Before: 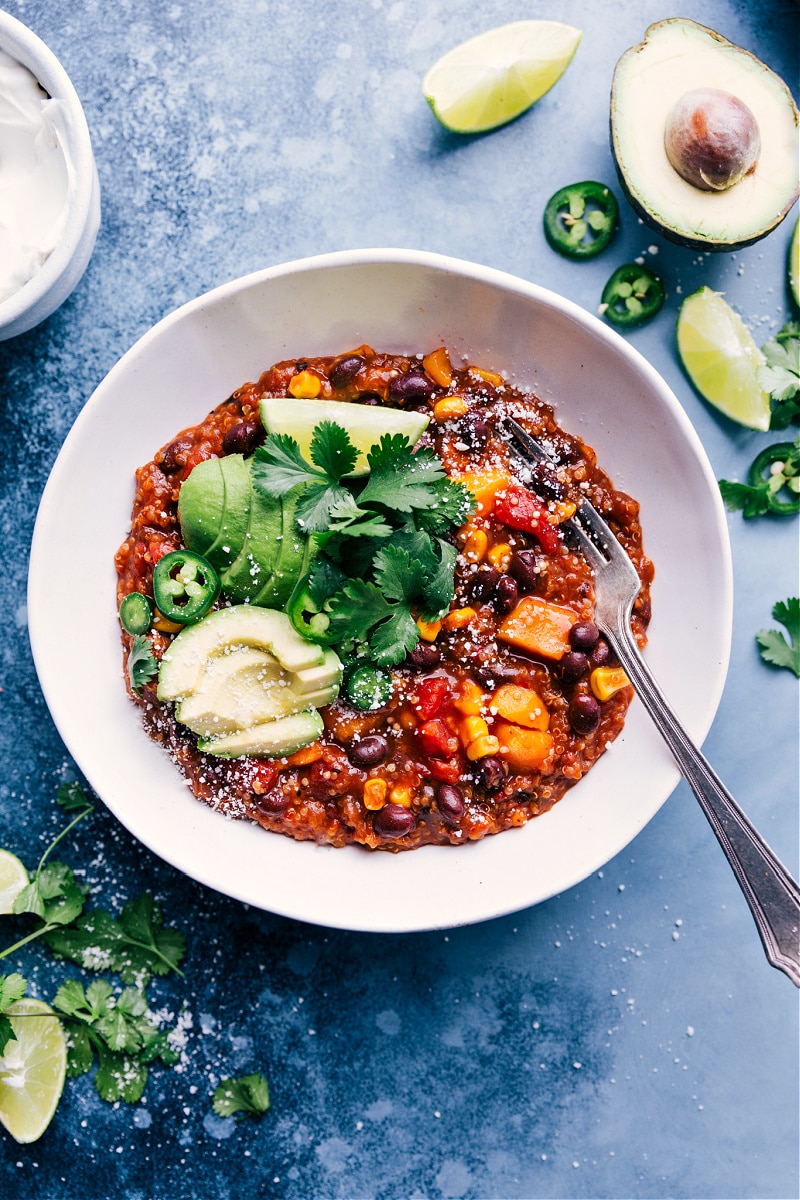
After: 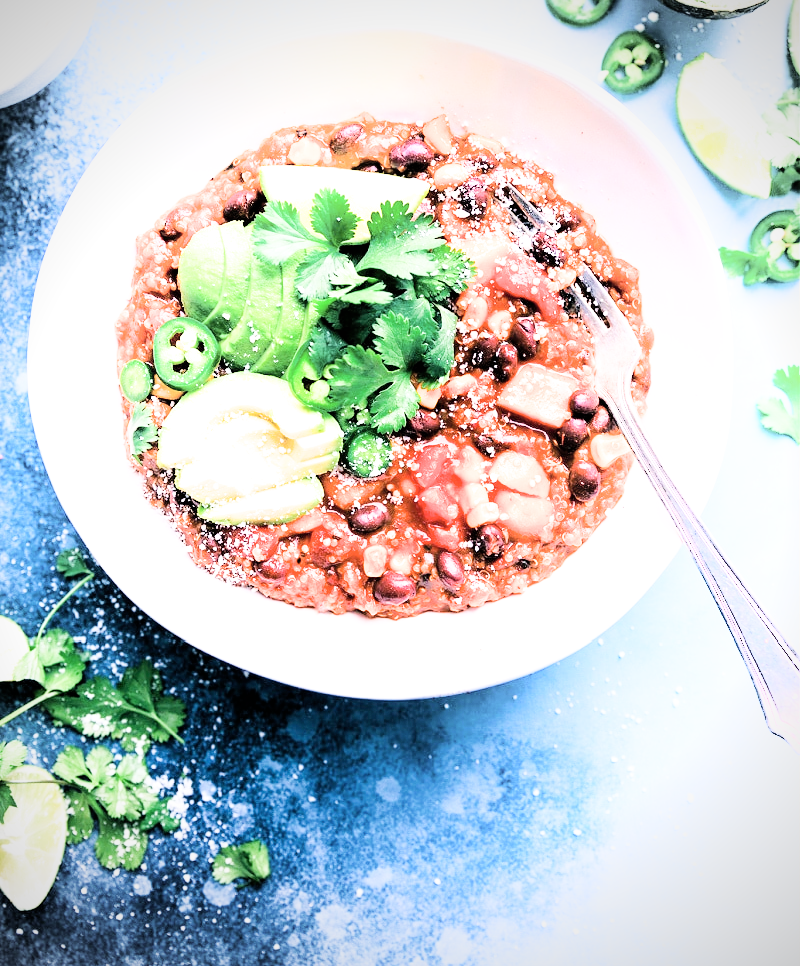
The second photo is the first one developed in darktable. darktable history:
shadows and highlights: highlights 71.31, soften with gaussian
filmic rgb: black relative exposure -5.14 EV, white relative exposure 3.95 EV, hardness 2.89, contrast 1.191, highlights saturation mix -29.82%
exposure: black level correction 0, exposure 2.107 EV, compensate highlight preservation false
vignetting: fall-off radius 60.39%, saturation -0.638, unbound false
crop and rotate: top 19.473%
